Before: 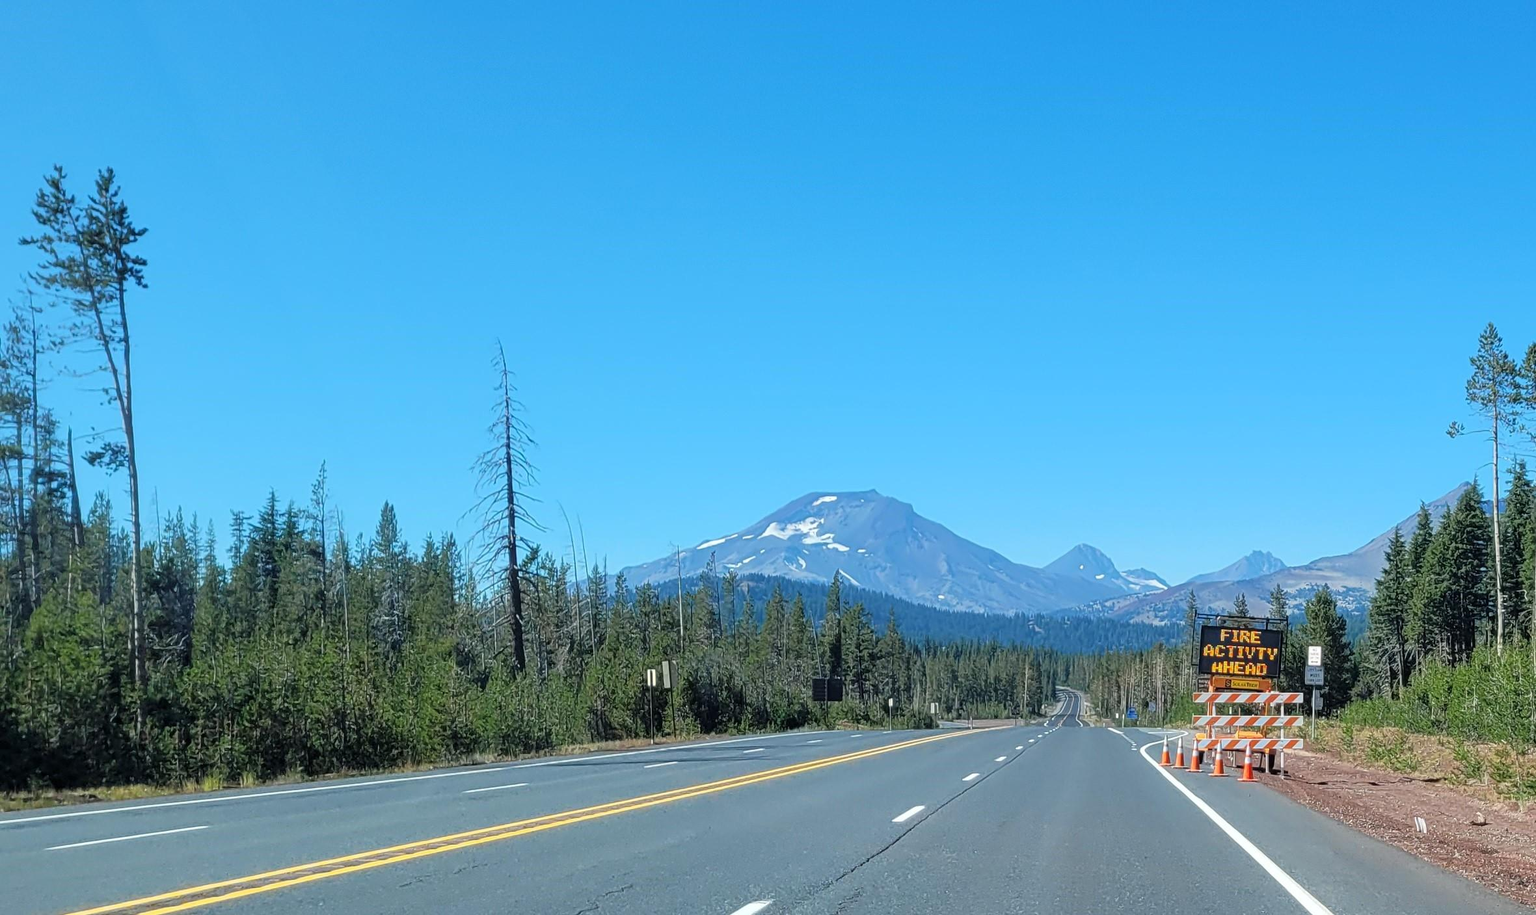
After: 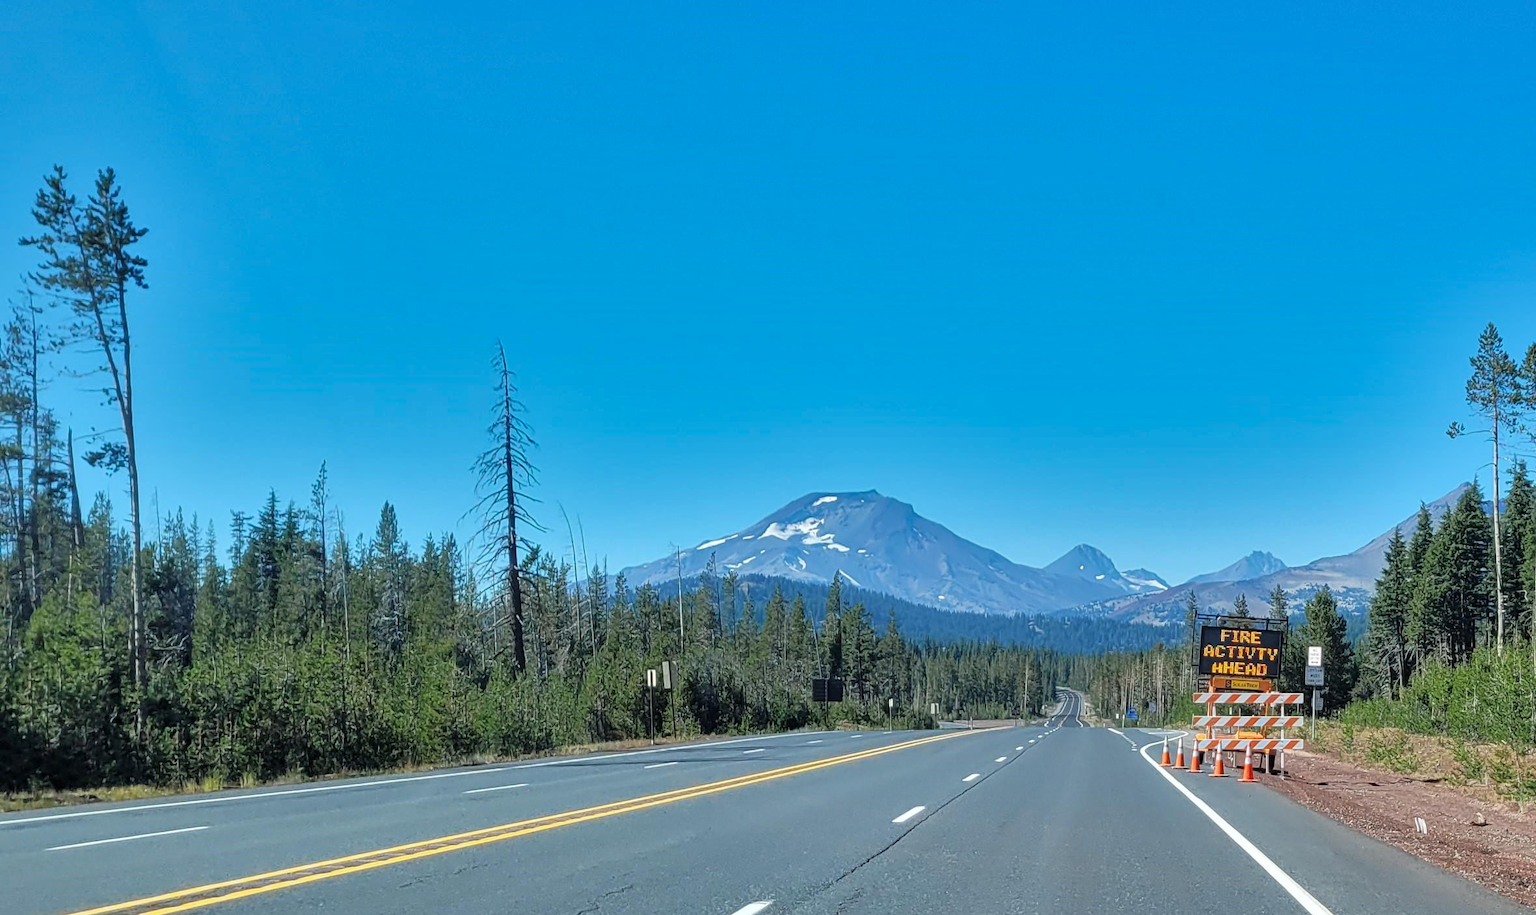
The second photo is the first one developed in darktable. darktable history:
shadows and highlights: white point adjustment 0.087, highlights -69.85, soften with gaussian
